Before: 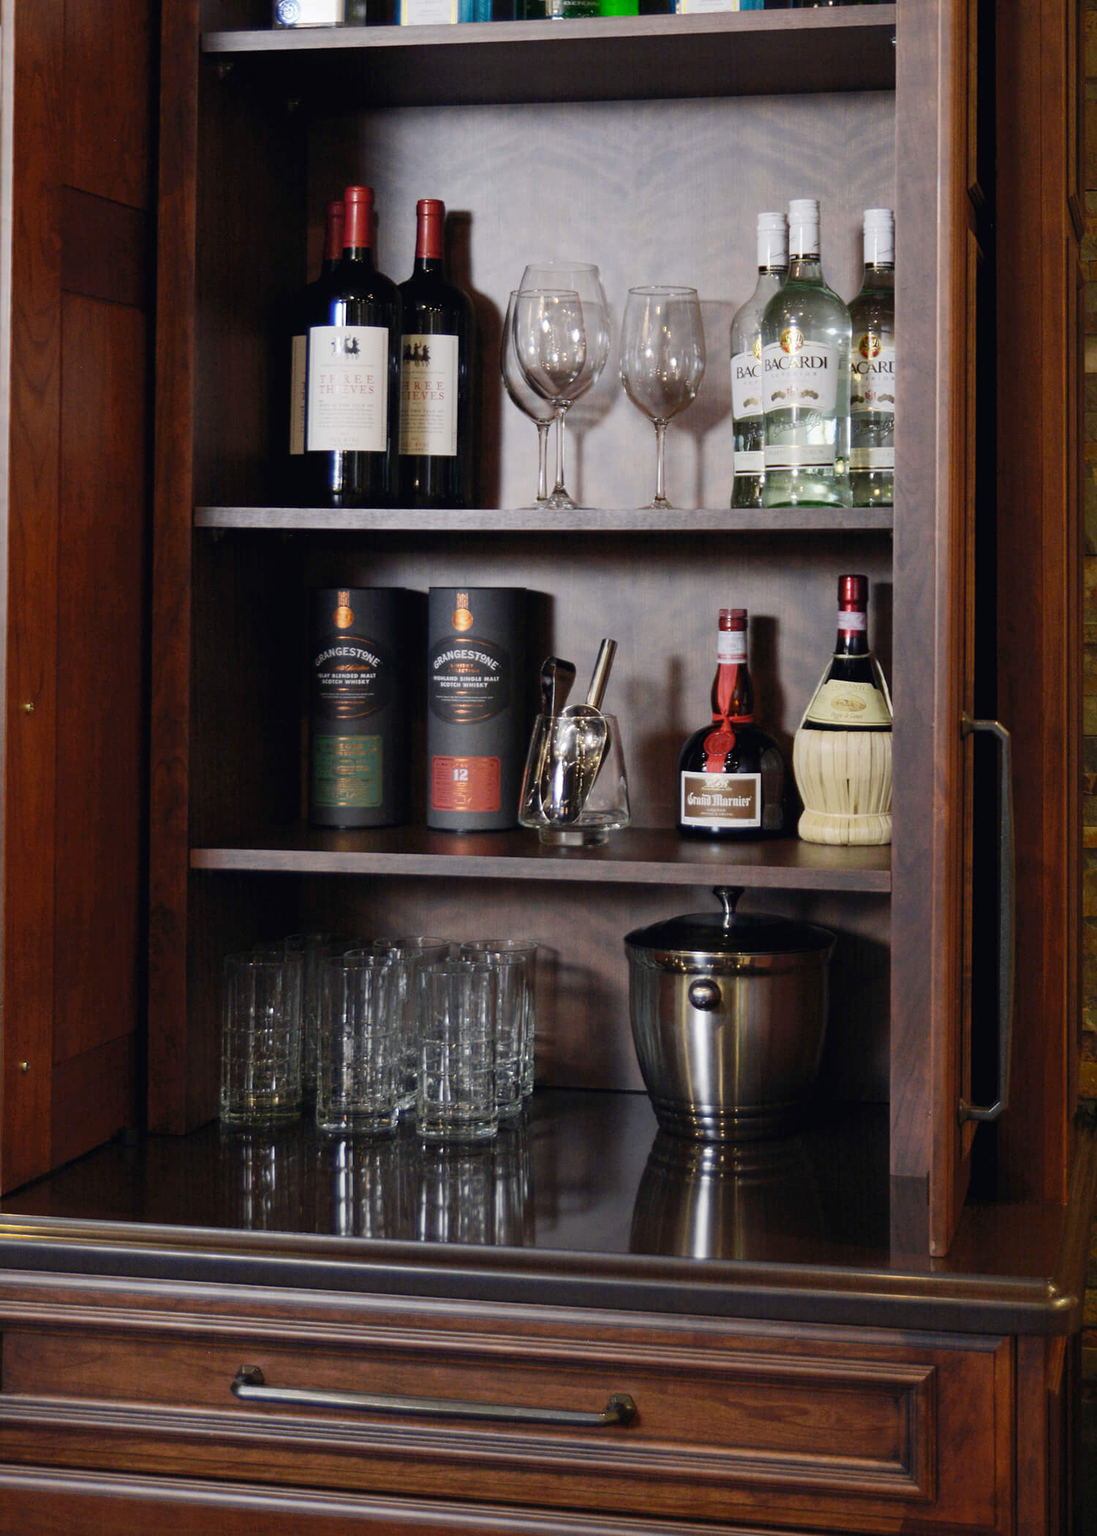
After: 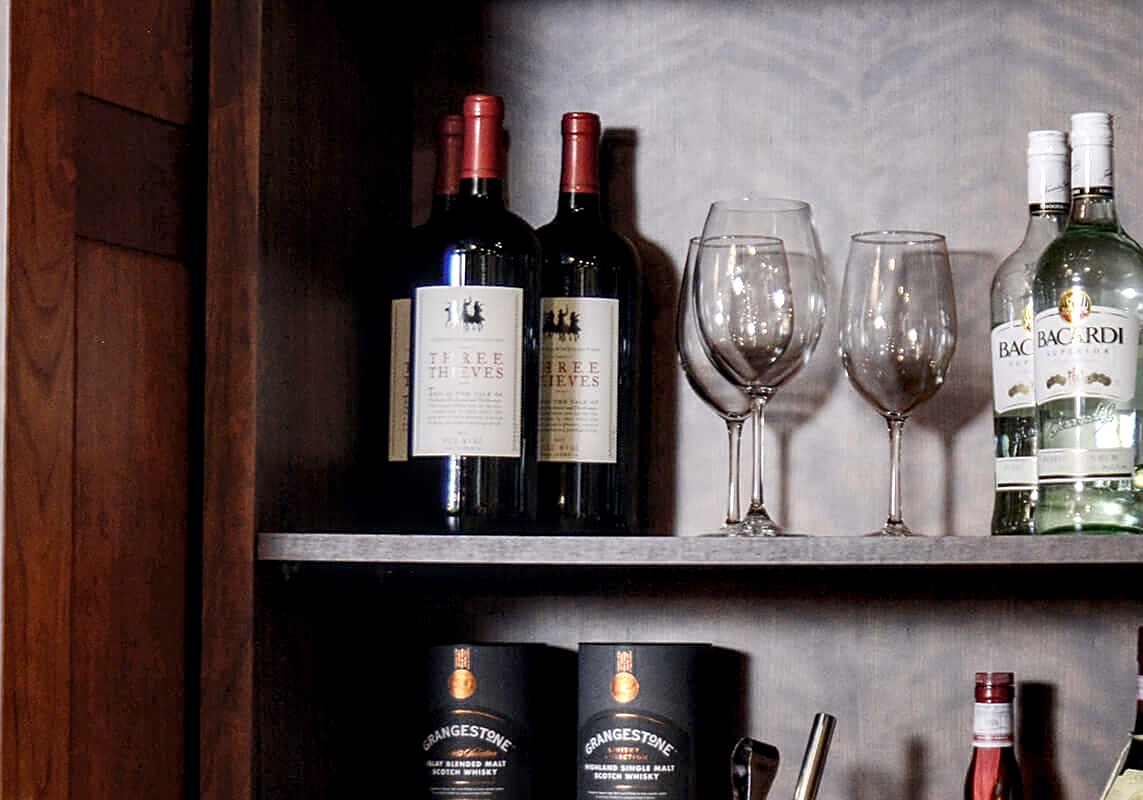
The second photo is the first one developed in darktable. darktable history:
sharpen: on, module defaults
local contrast: highlights 60%, shadows 60%, detail 160%
crop: left 0.579%, top 7.627%, right 23.167%, bottom 54.275%
